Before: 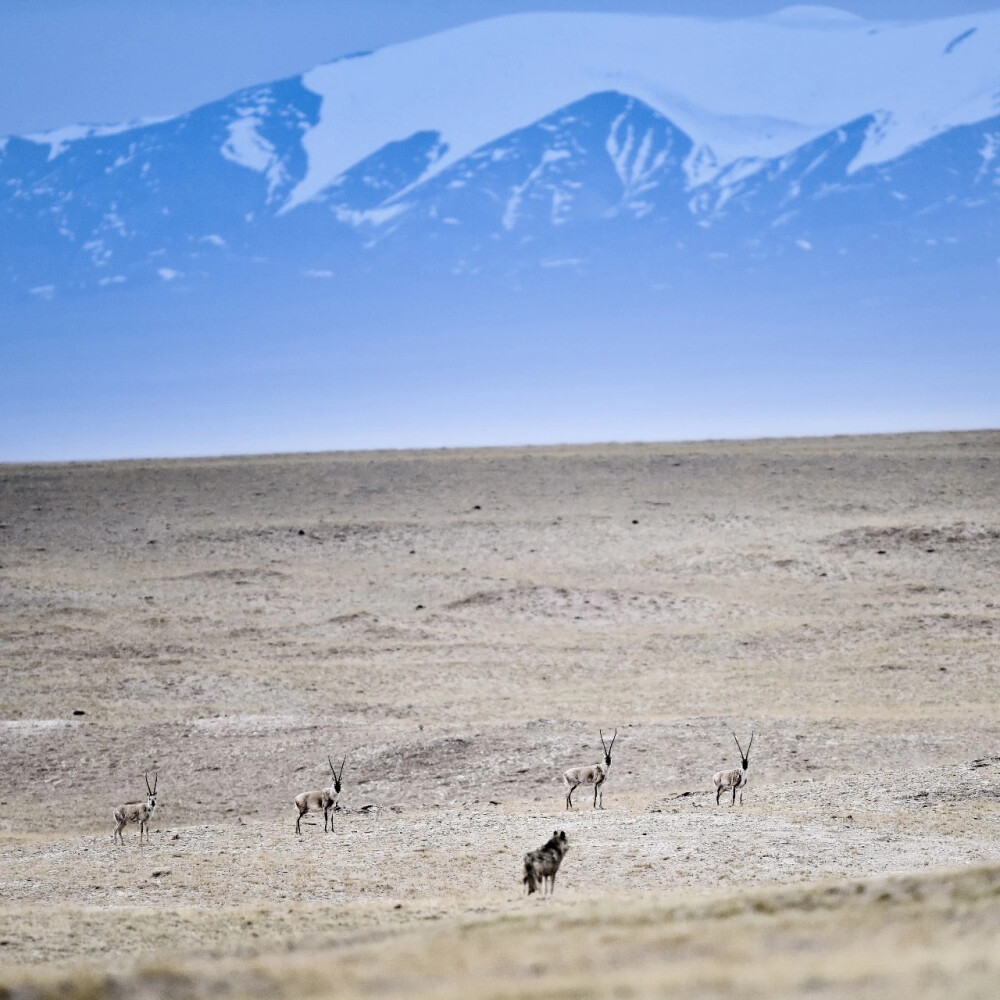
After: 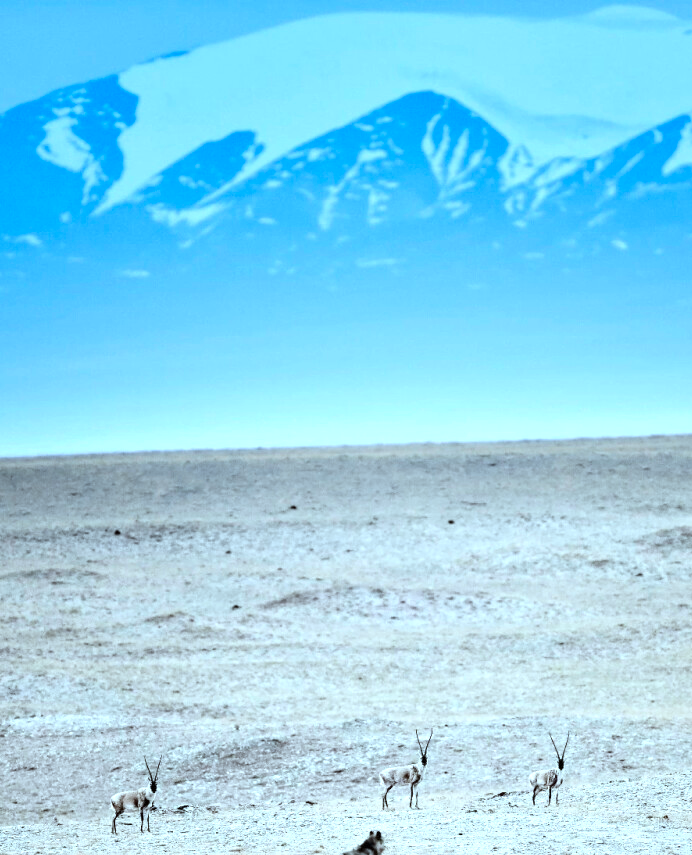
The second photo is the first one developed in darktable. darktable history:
exposure: exposure 0.587 EV, compensate highlight preservation false
crop: left 18.434%, right 12.327%, bottom 14.464%
color correction: highlights a* -11.97, highlights b* -15.09
